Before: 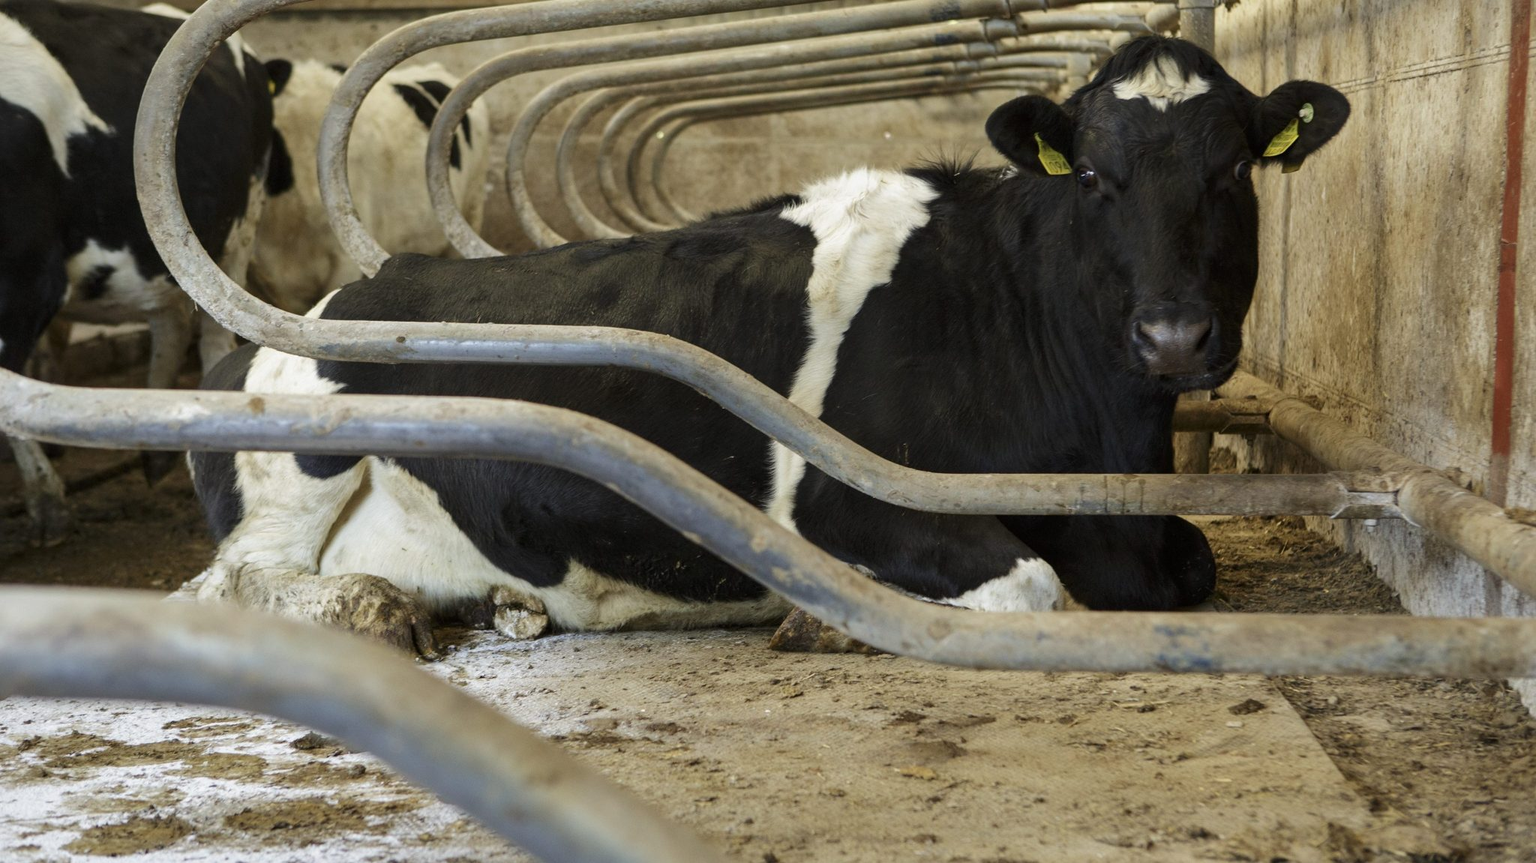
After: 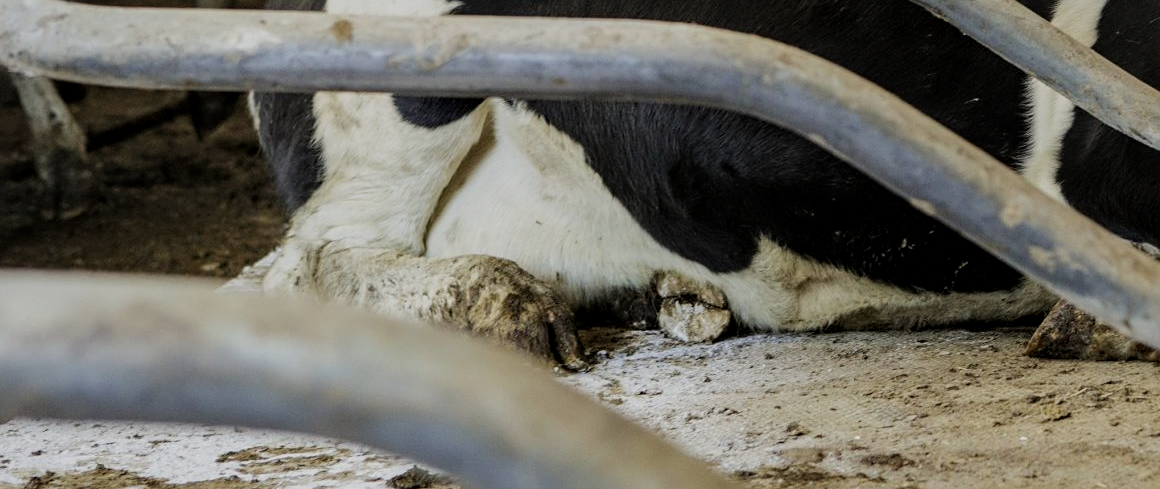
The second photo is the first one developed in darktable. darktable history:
crop: top 44.331%, right 43.322%, bottom 13.158%
sharpen: amount 0.206
local contrast: on, module defaults
filmic rgb: black relative exposure -7.44 EV, white relative exposure 4.89 EV, threshold 2.97 EV, hardness 3.4, iterations of high-quality reconstruction 0, enable highlight reconstruction true
